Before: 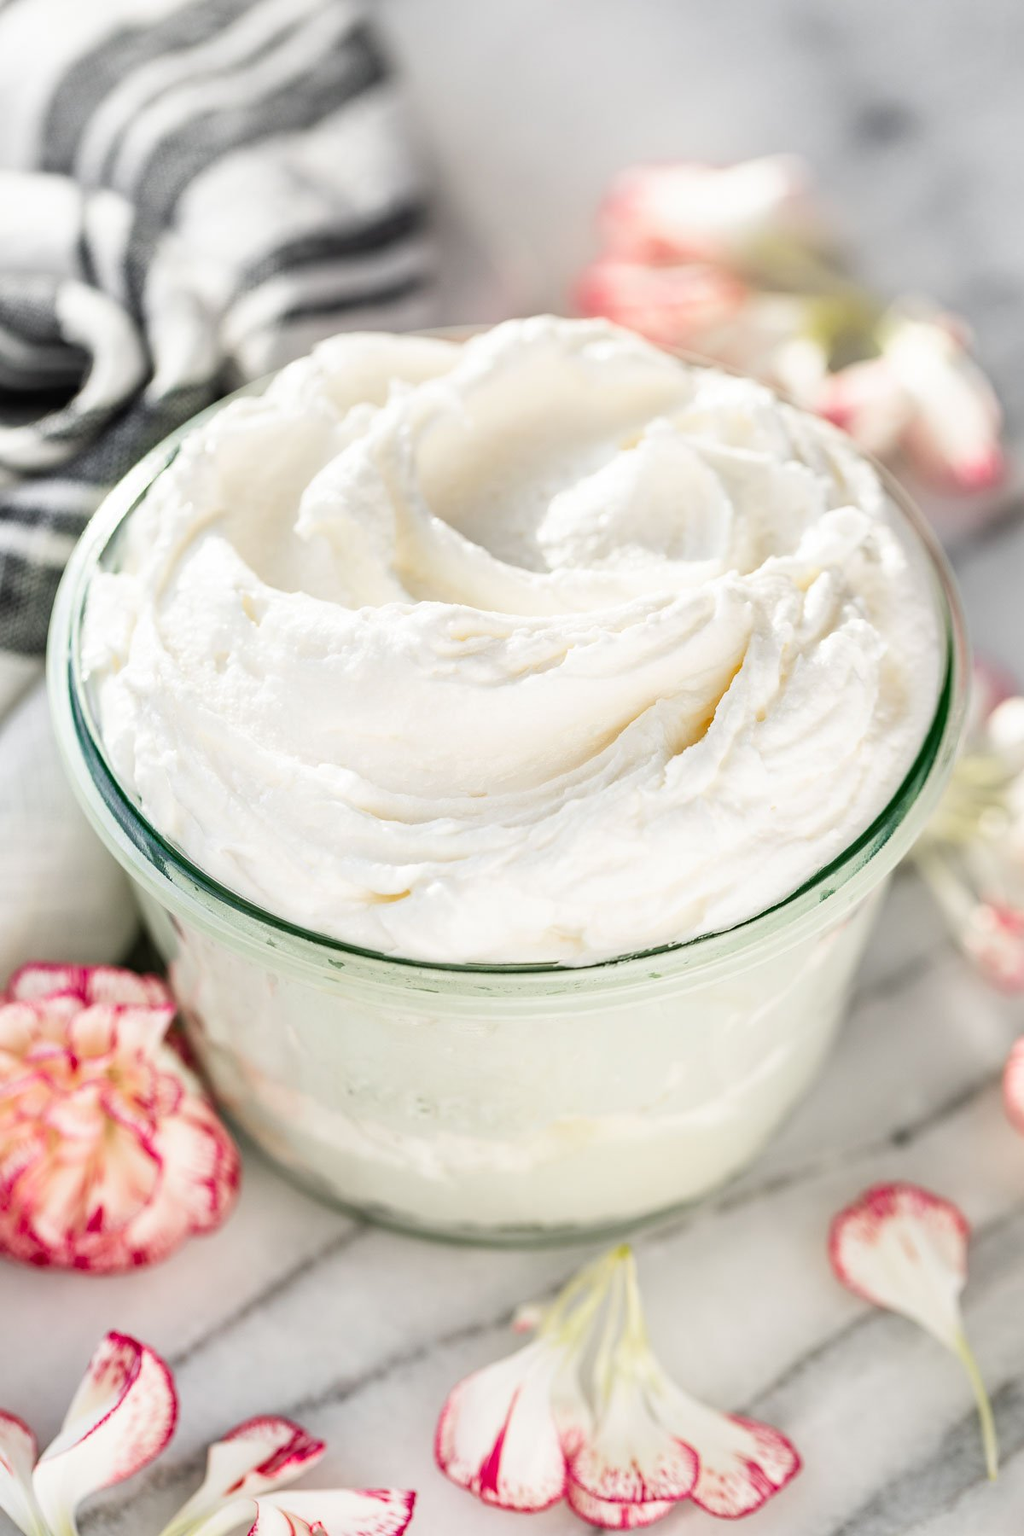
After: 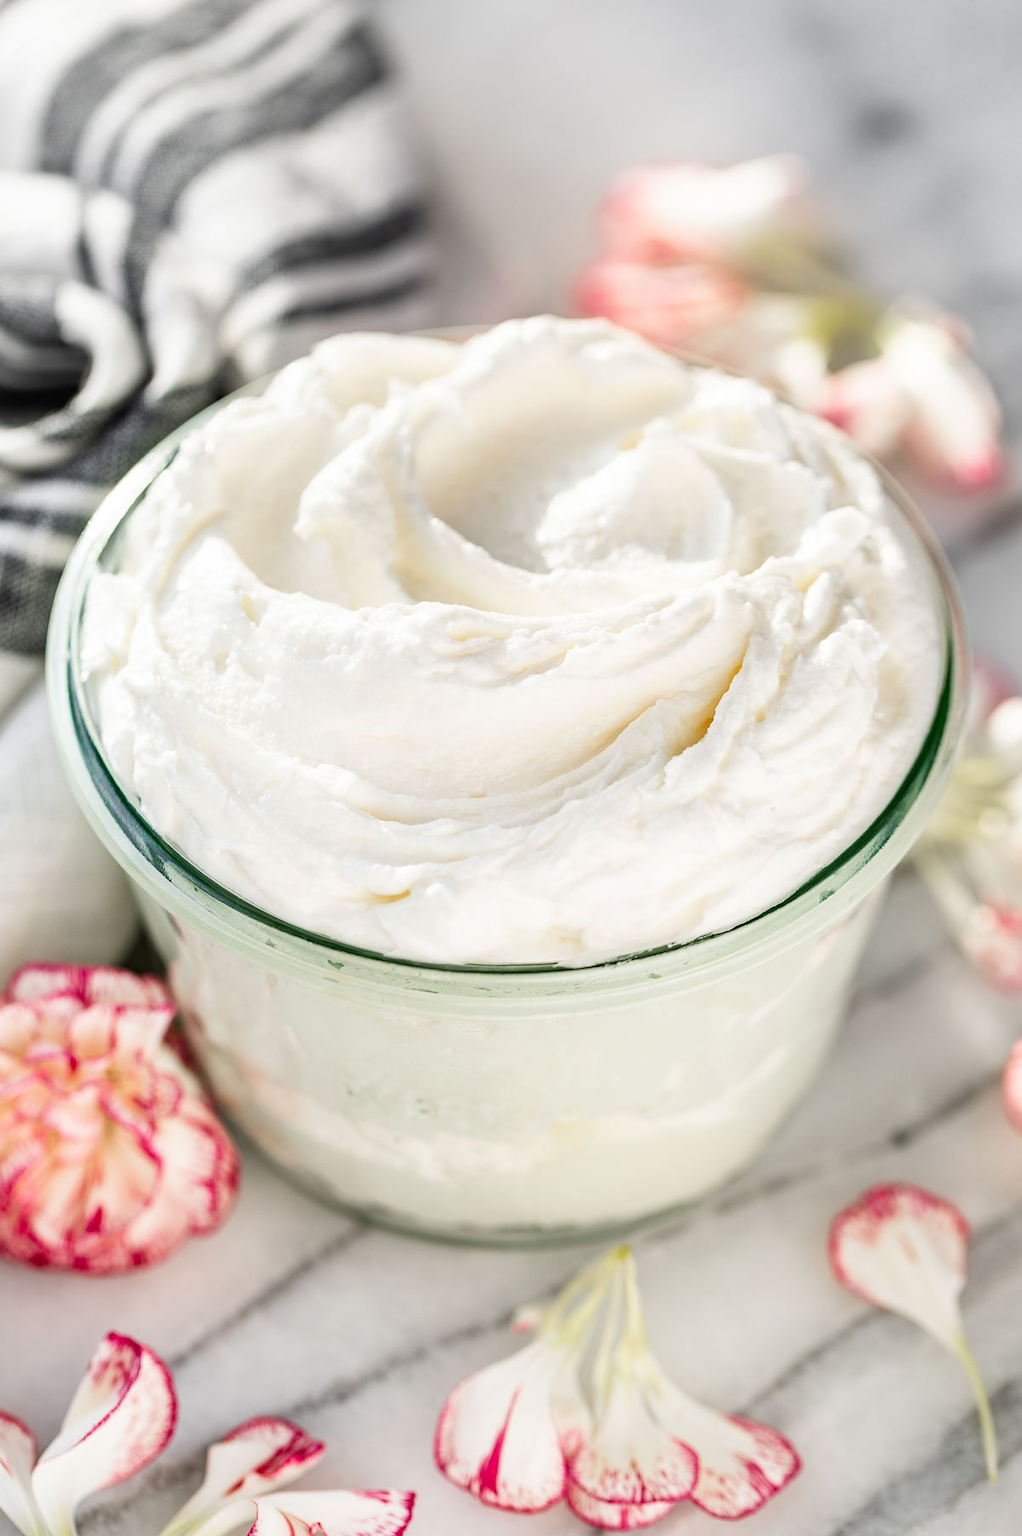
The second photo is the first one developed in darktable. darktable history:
crop and rotate: left 0.128%, bottom 0.012%
